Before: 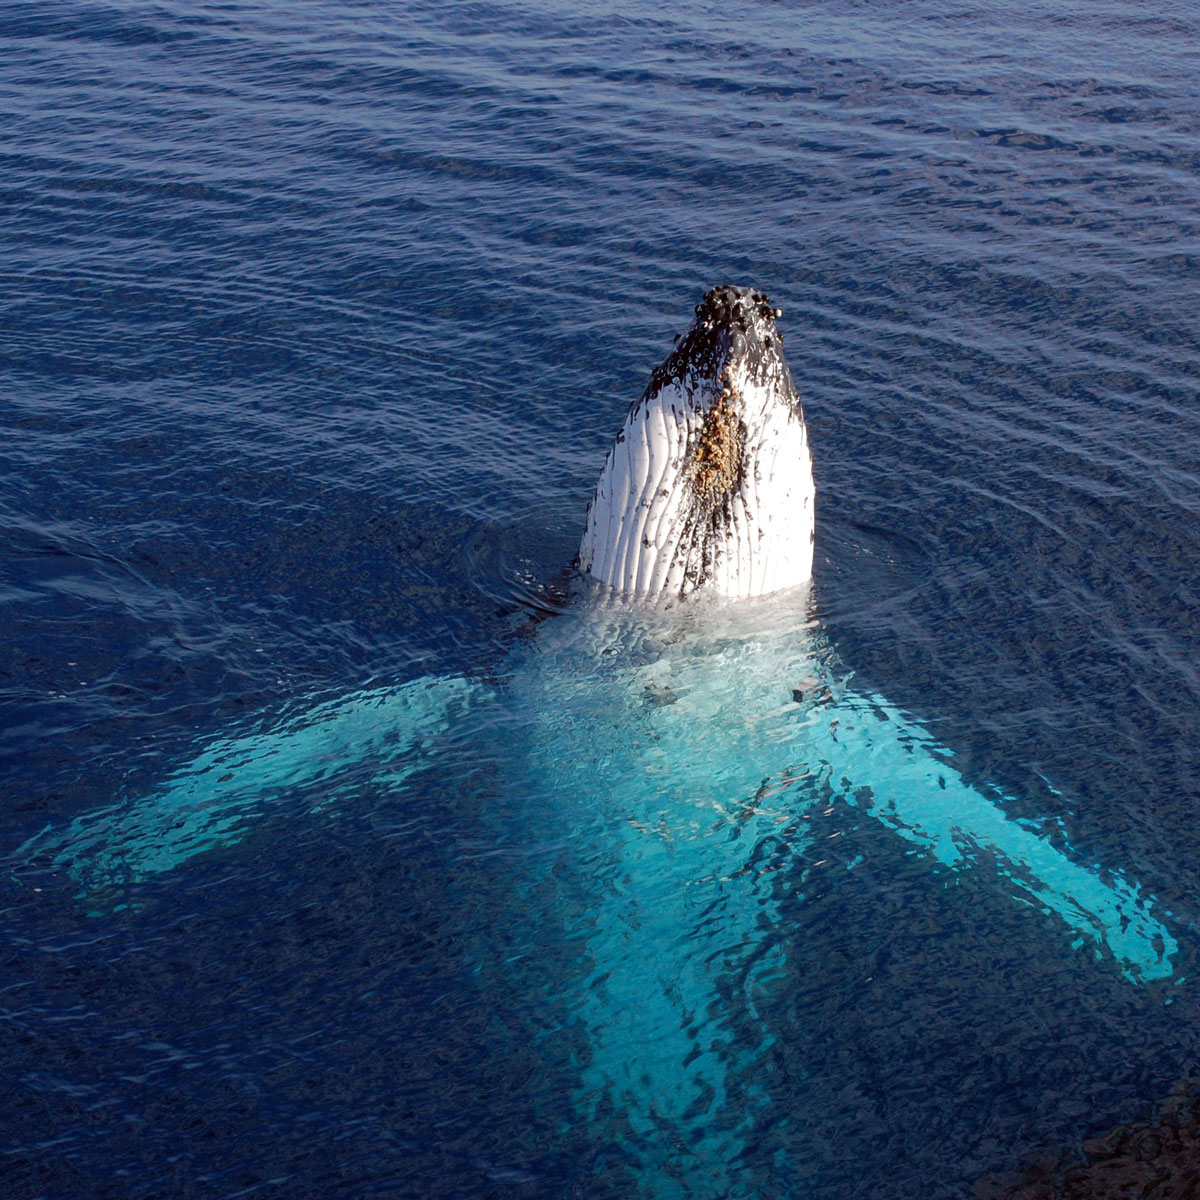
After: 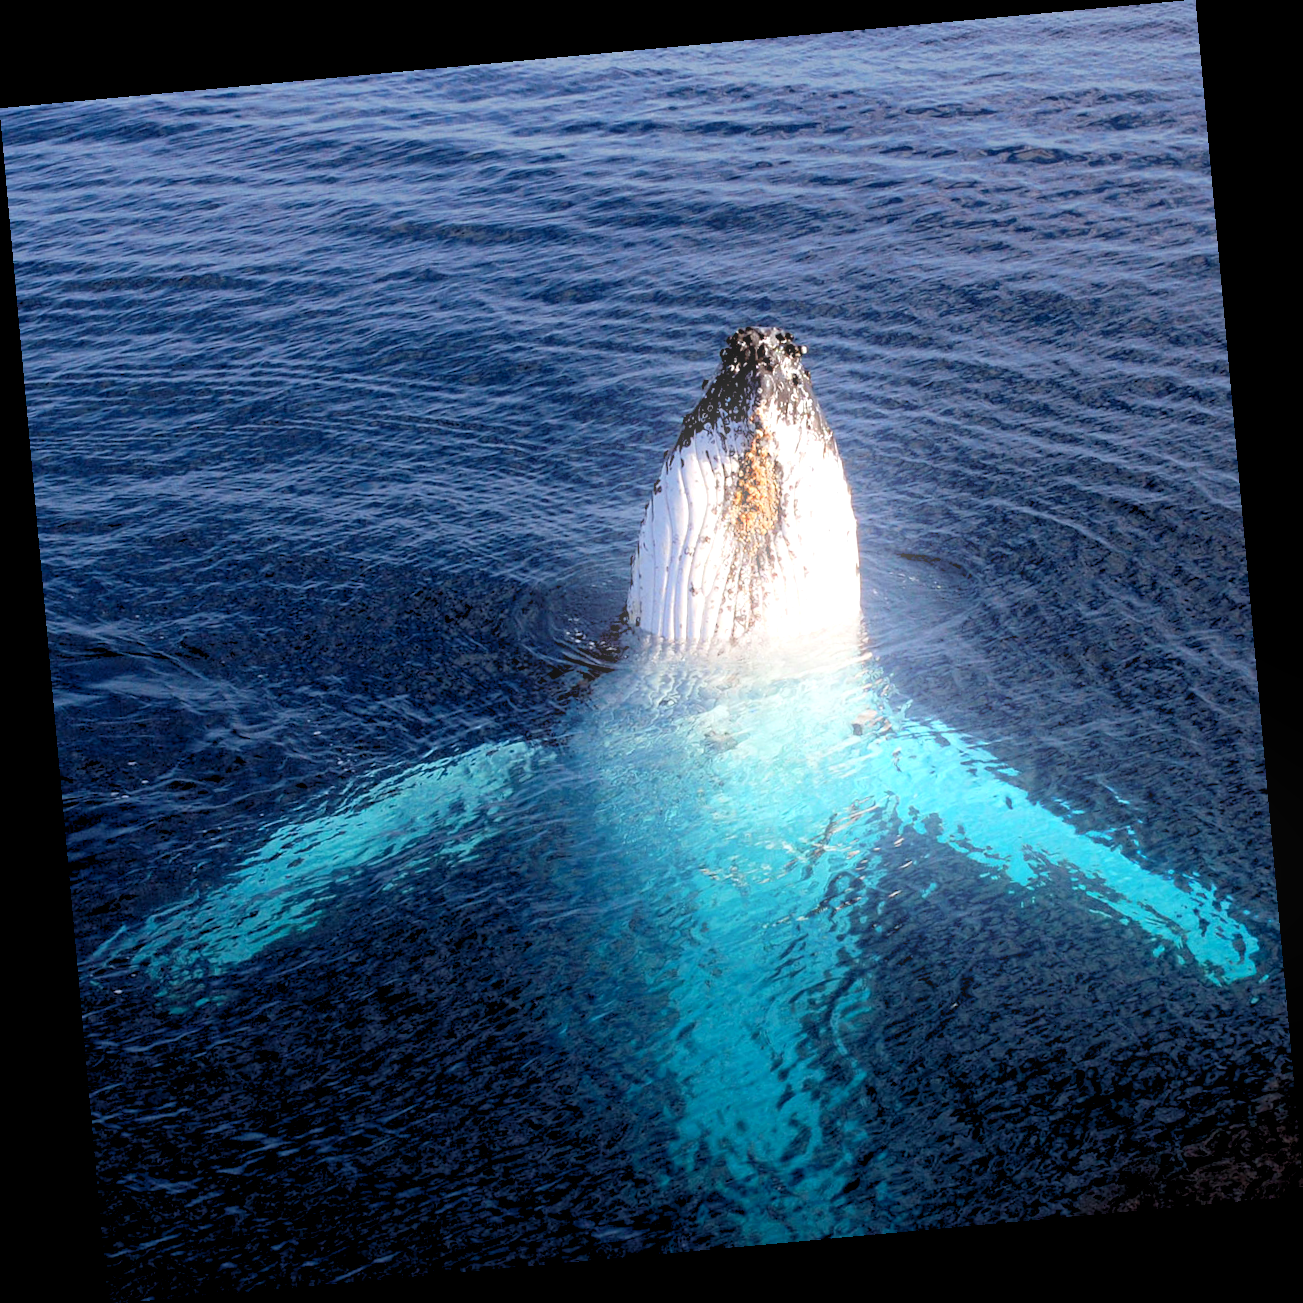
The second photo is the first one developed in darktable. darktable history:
rotate and perspective: rotation -5.2°, automatic cropping off
bloom: on, module defaults
rgb levels: levels [[0.01, 0.419, 0.839], [0, 0.5, 1], [0, 0.5, 1]]
exposure: black level correction 0.003, exposure 0.383 EV, compensate highlight preservation false
